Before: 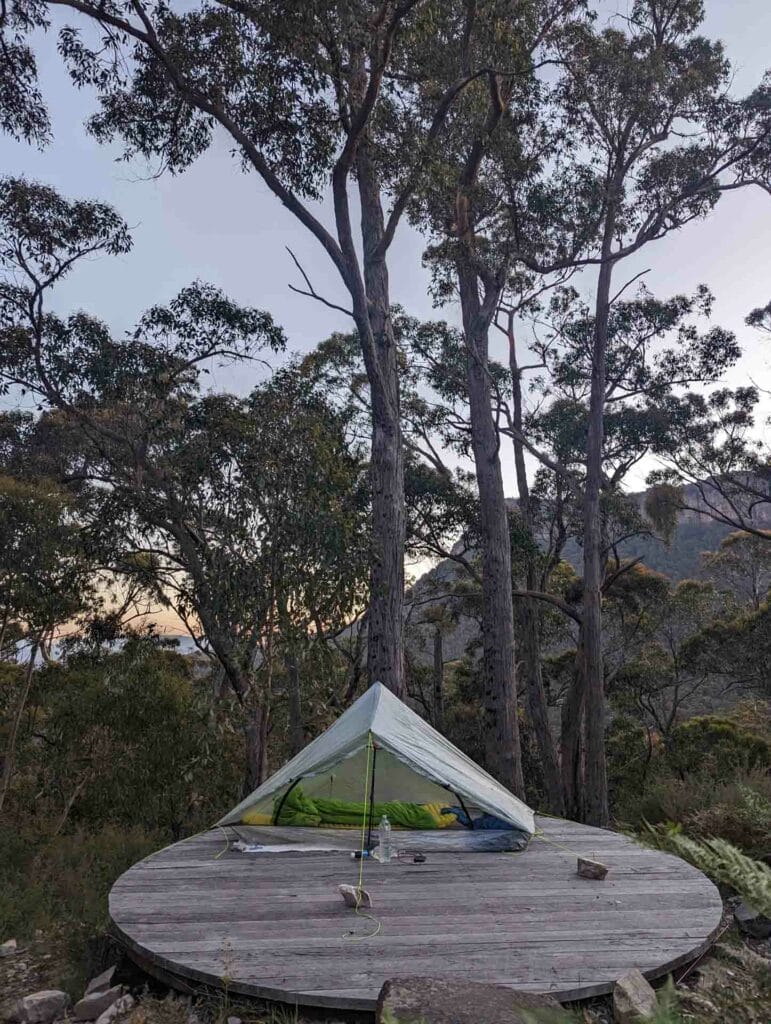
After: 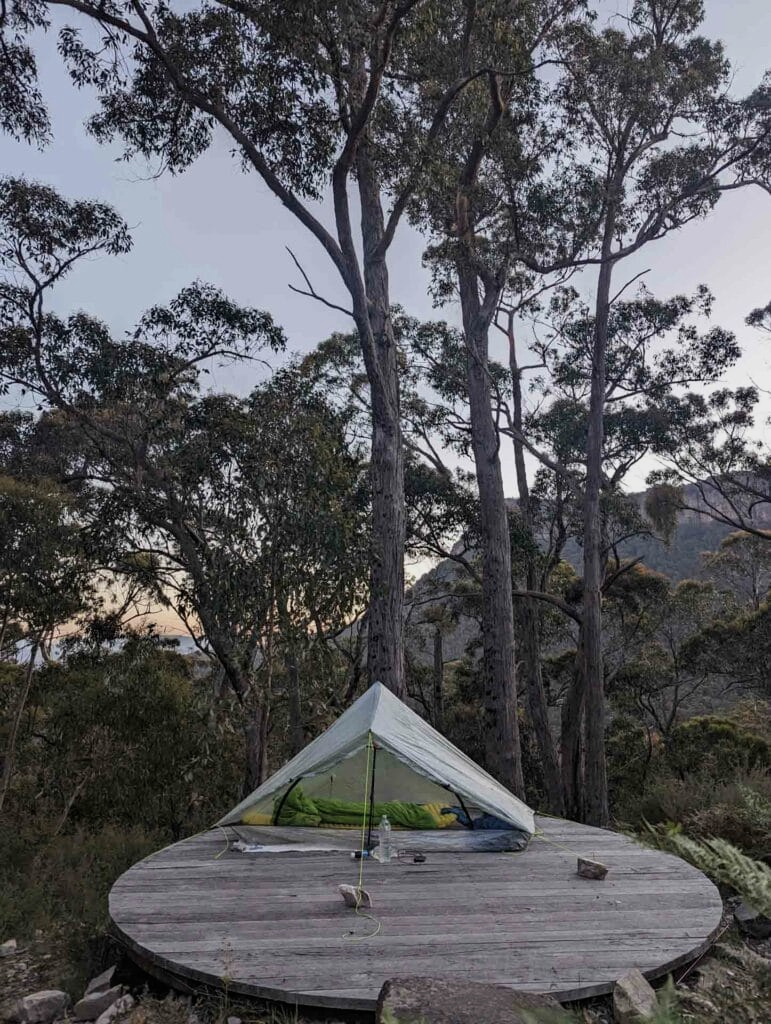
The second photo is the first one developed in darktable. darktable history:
filmic rgb: black relative exposure -11.35 EV, white relative exposure 3.22 EV, hardness 6.76, color science v6 (2022)
color correction: saturation 0.85
color balance: contrast -0.5%
